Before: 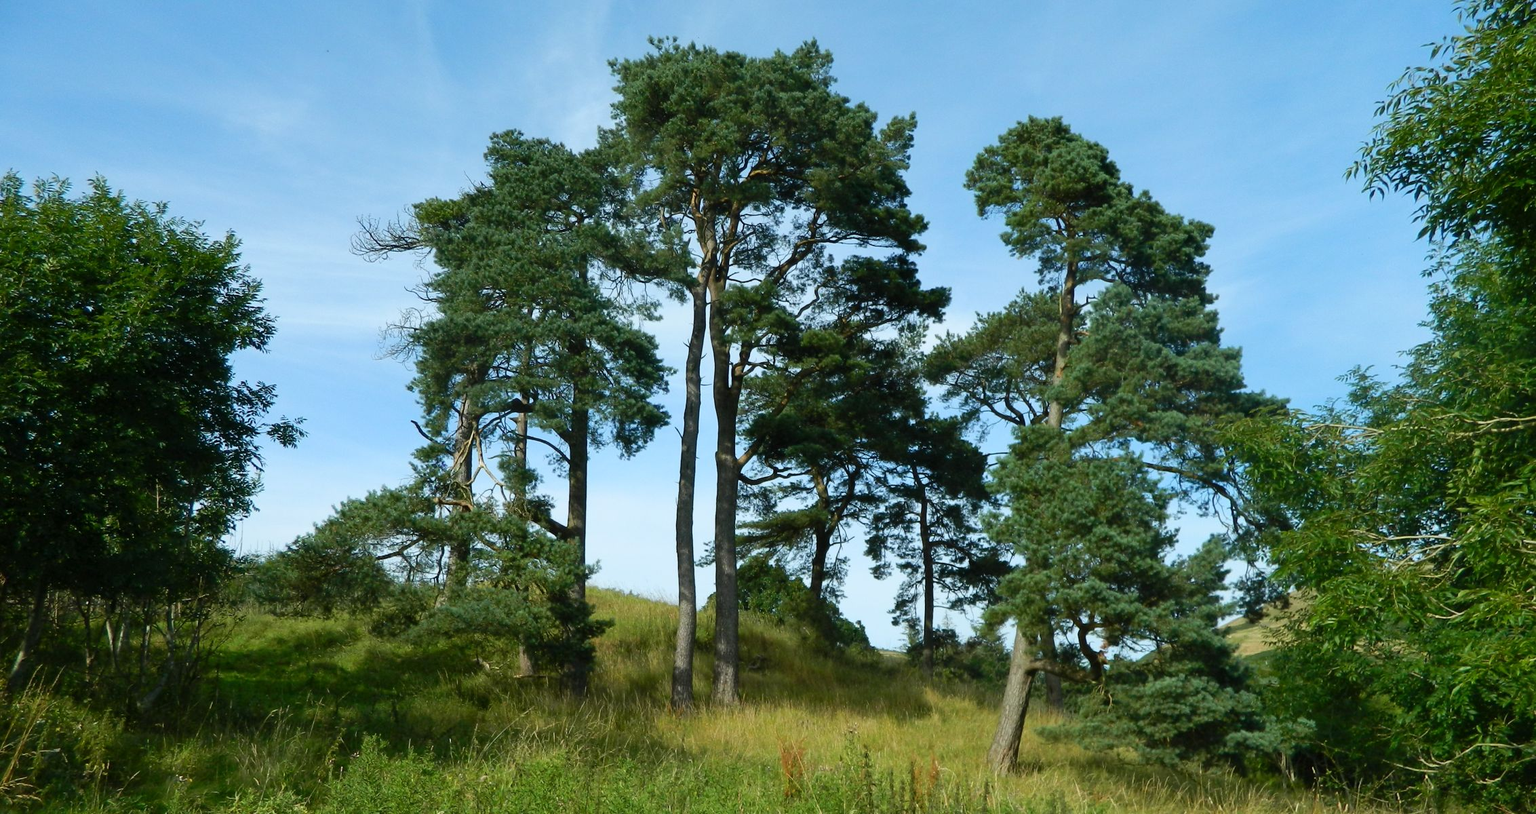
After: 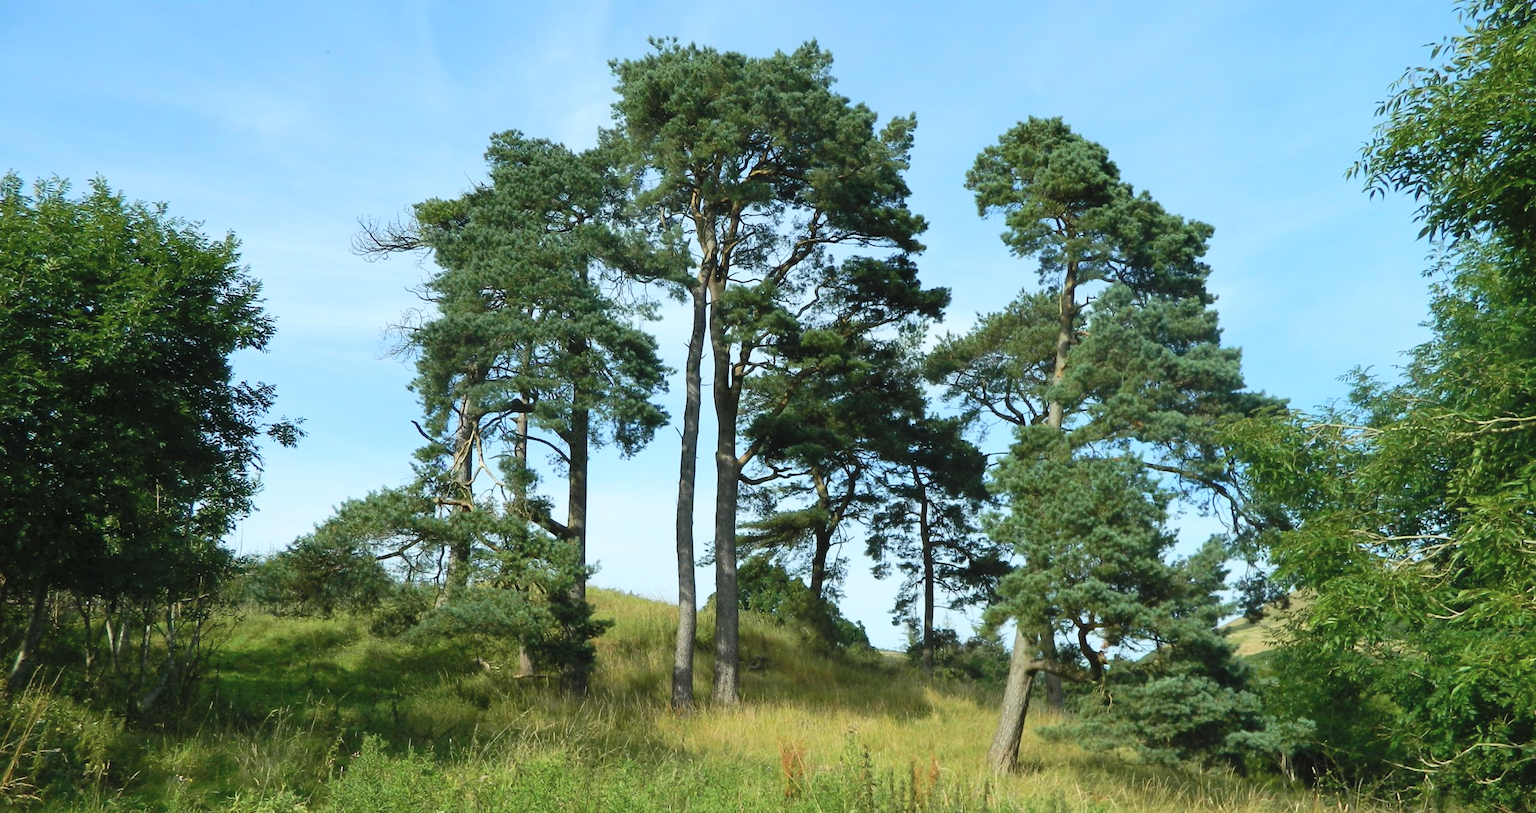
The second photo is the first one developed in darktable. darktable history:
contrast brightness saturation: contrast 0.142, brightness 0.211
